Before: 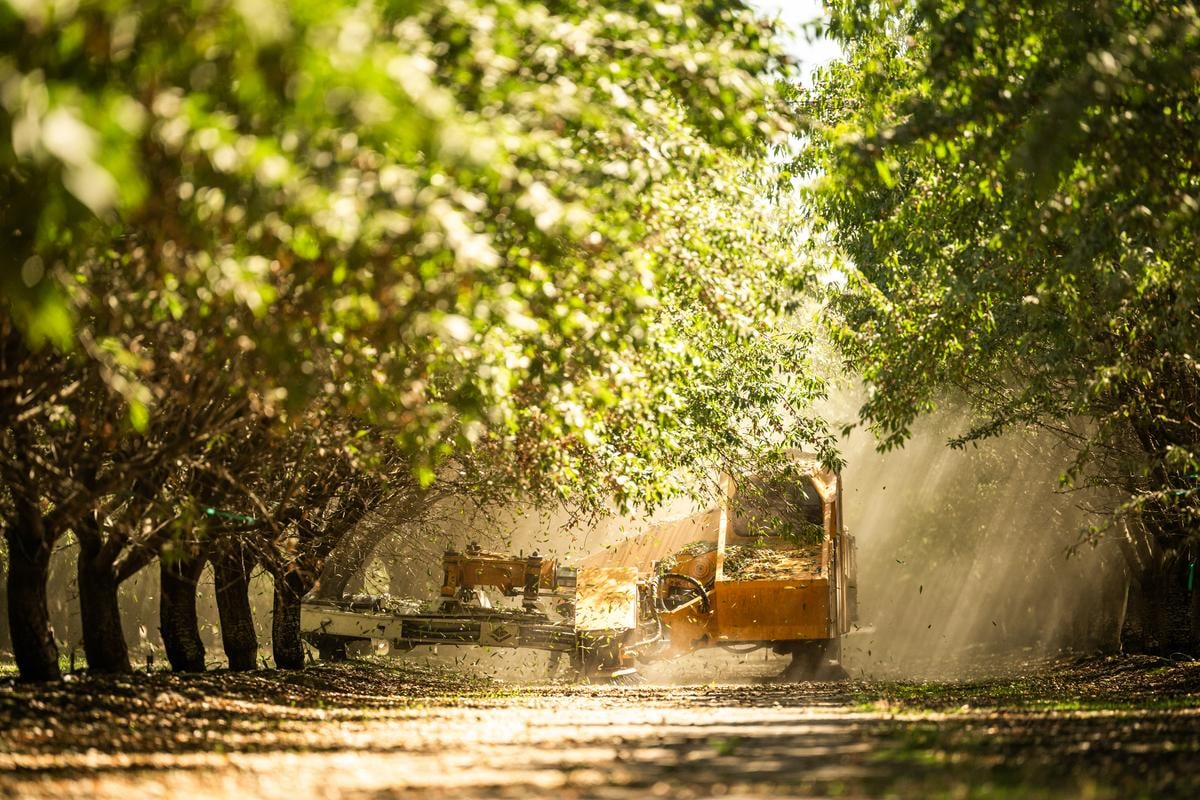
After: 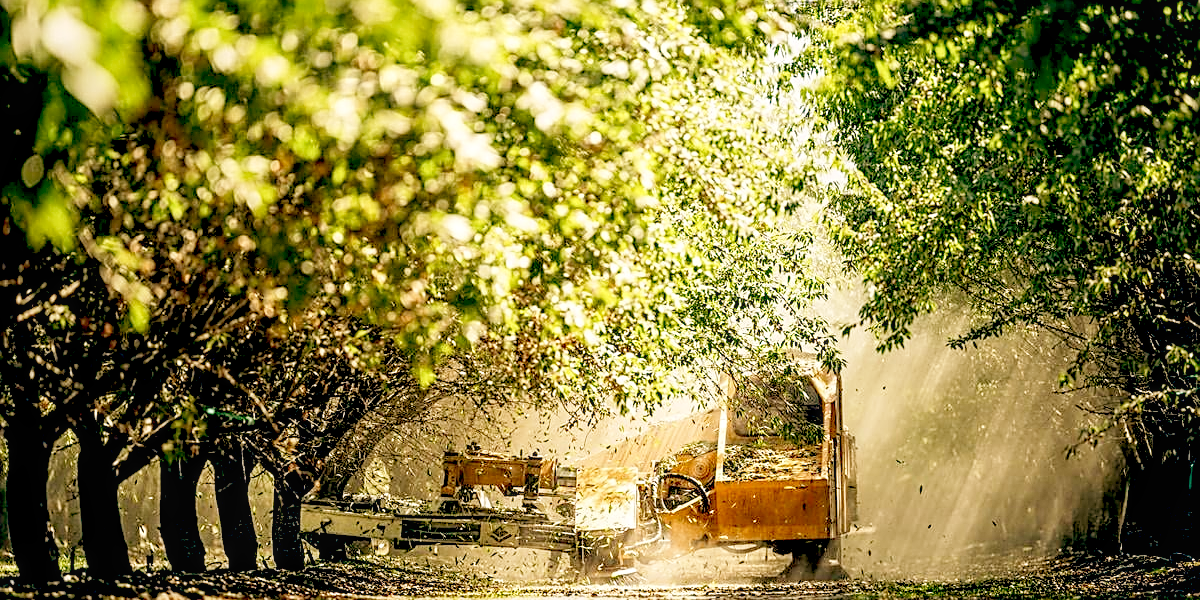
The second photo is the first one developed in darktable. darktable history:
base curve: curves: ch0 [(0, 0) (0.204, 0.334) (0.55, 0.733) (1, 1)], preserve colors none
crop and rotate: top 12.5%, bottom 12.5%
local contrast: on, module defaults
color balance: lift [0.975, 0.993, 1, 1.015], gamma [1.1, 1, 1, 0.945], gain [1, 1.04, 1, 0.95]
sharpen: amount 0.75
